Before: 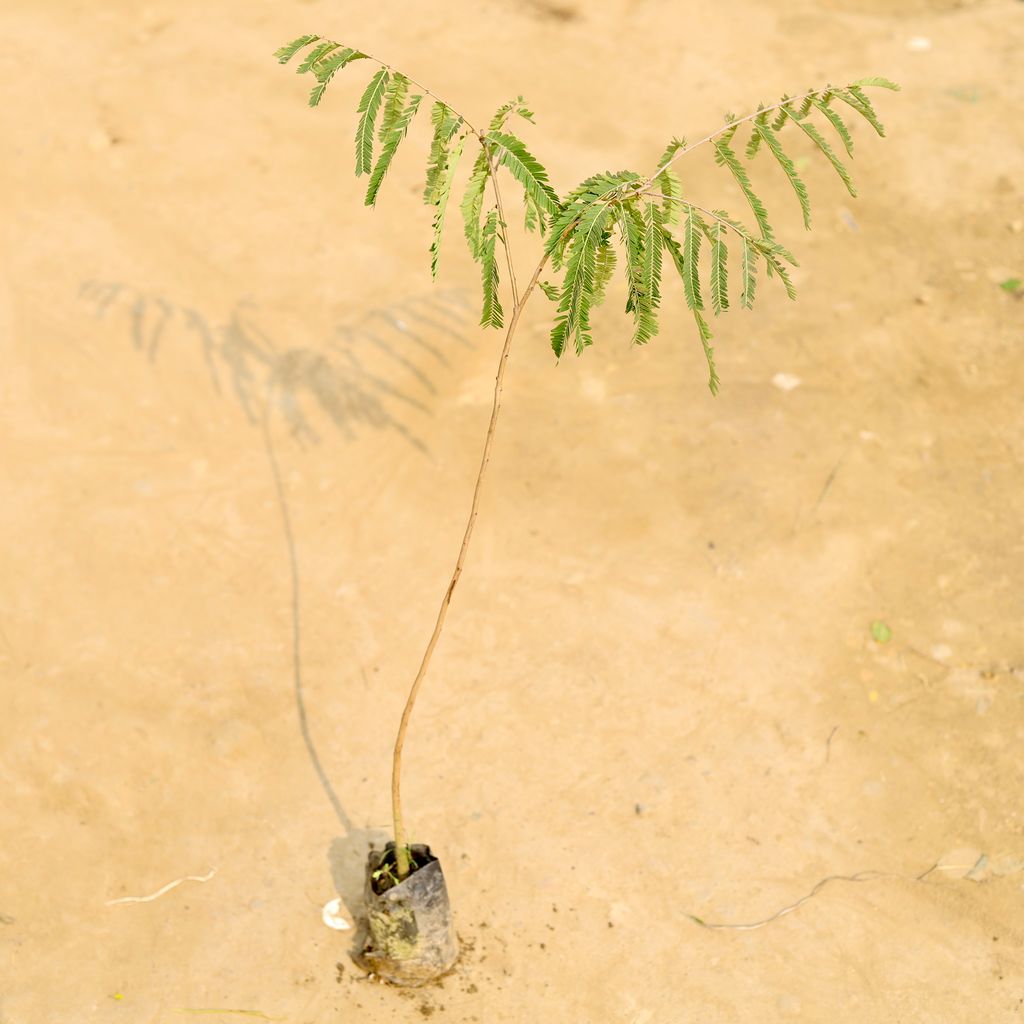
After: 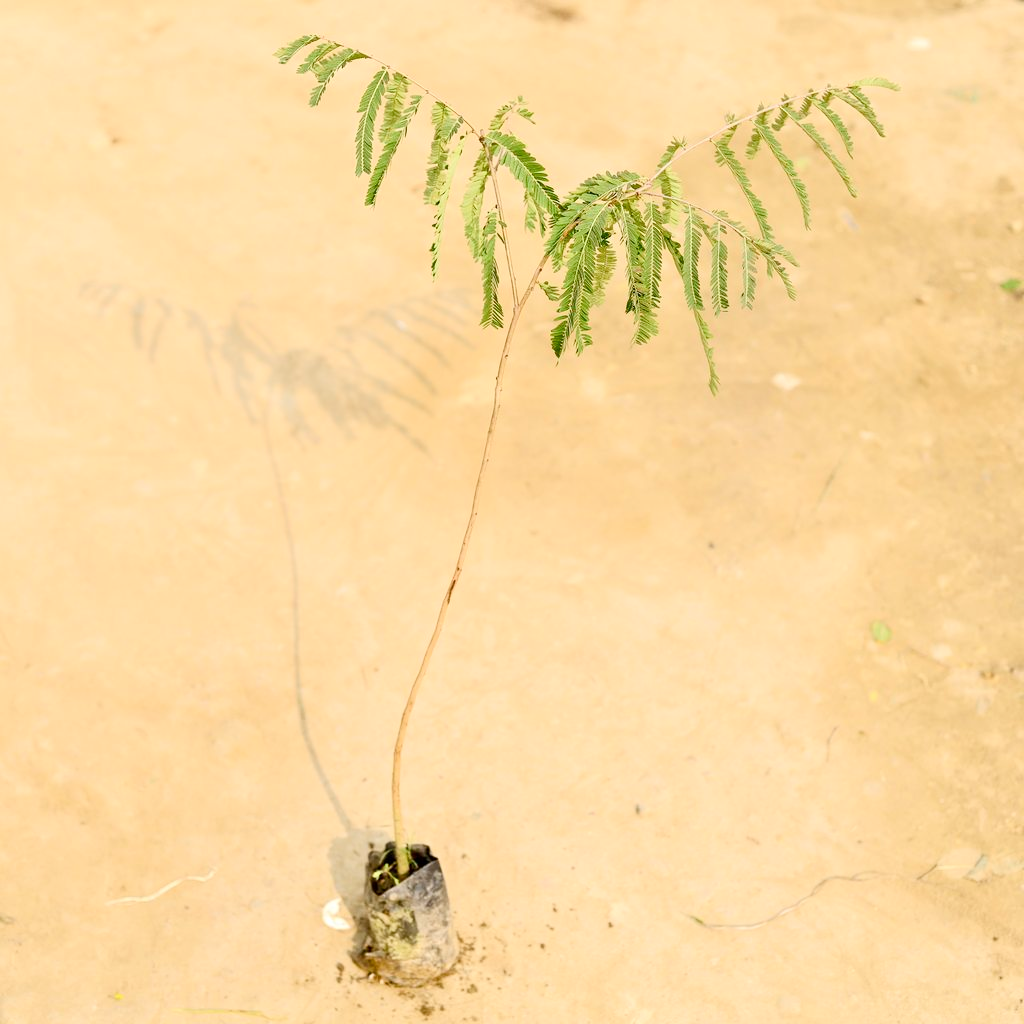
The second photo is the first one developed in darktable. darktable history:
shadows and highlights: shadows -1.42, highlights 40.24
color balance rgb: perceptual saturation grading › global saturation -1.595%, perceptual saturation grading › highlights -8.014%, perceptual saturation grading › mid-tones 7.49%, perceptual saturation grading › shadows 4.864%, global vibrance 20%
